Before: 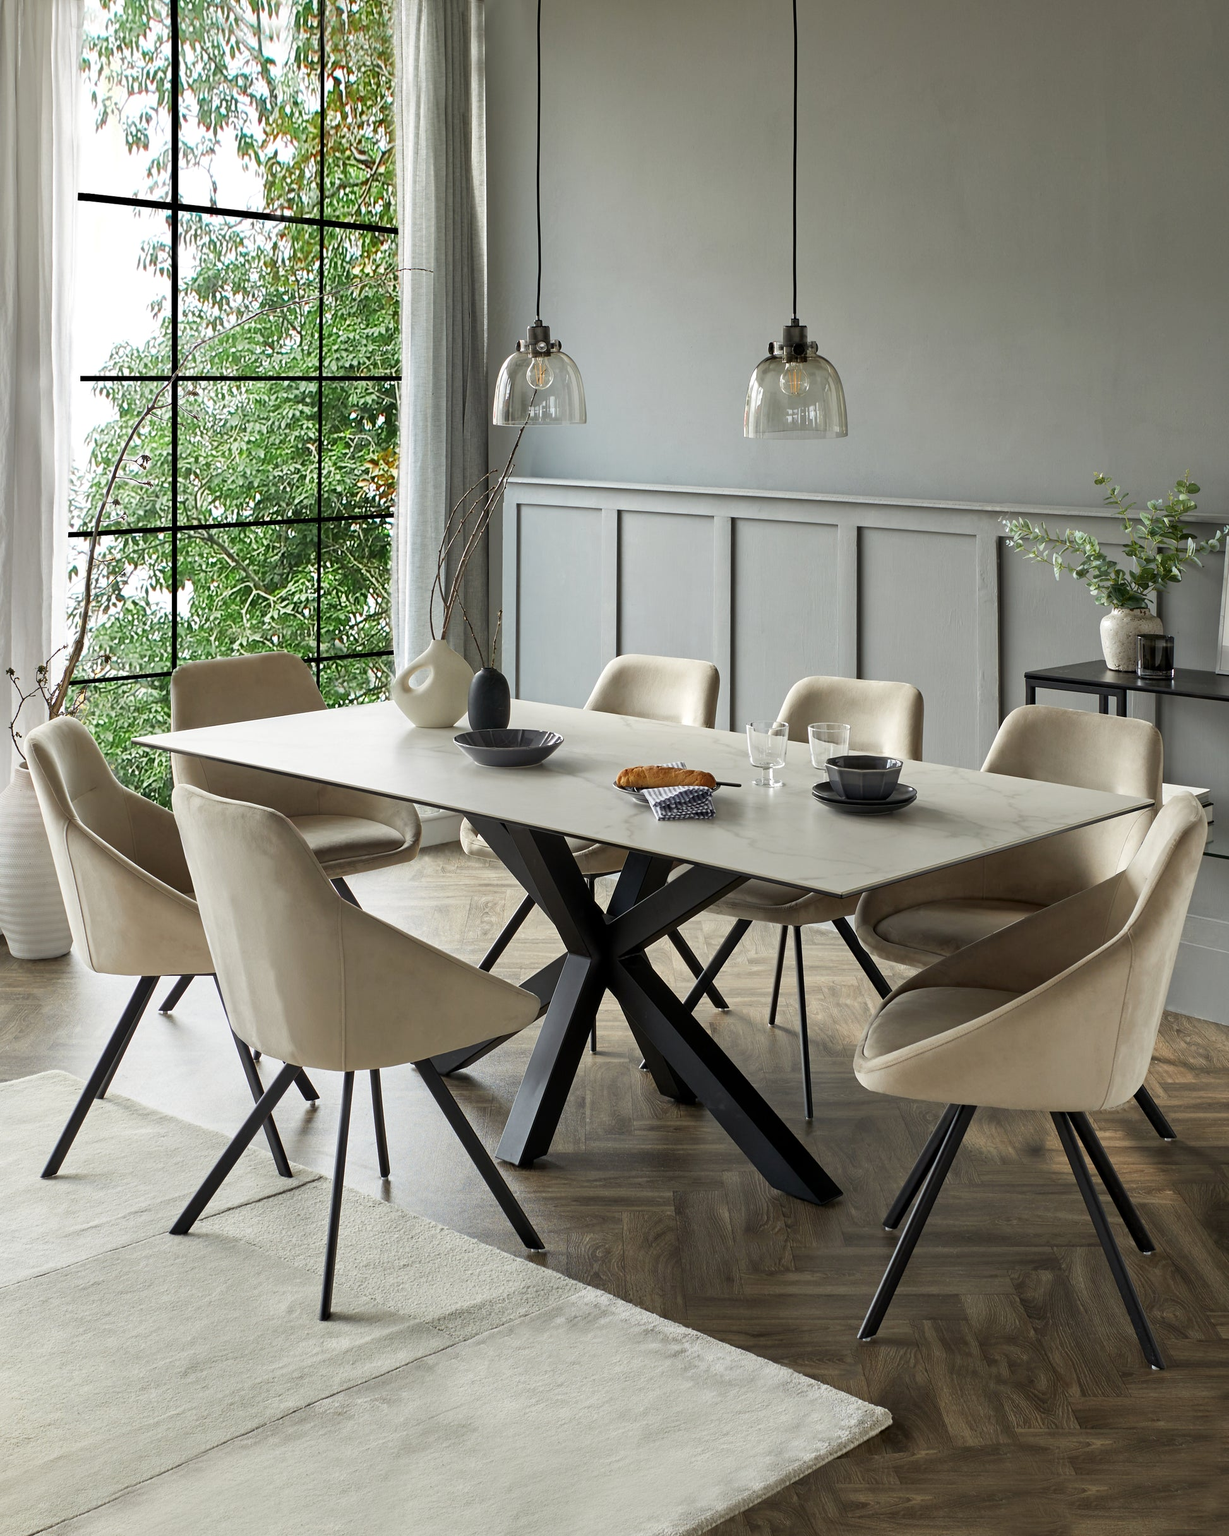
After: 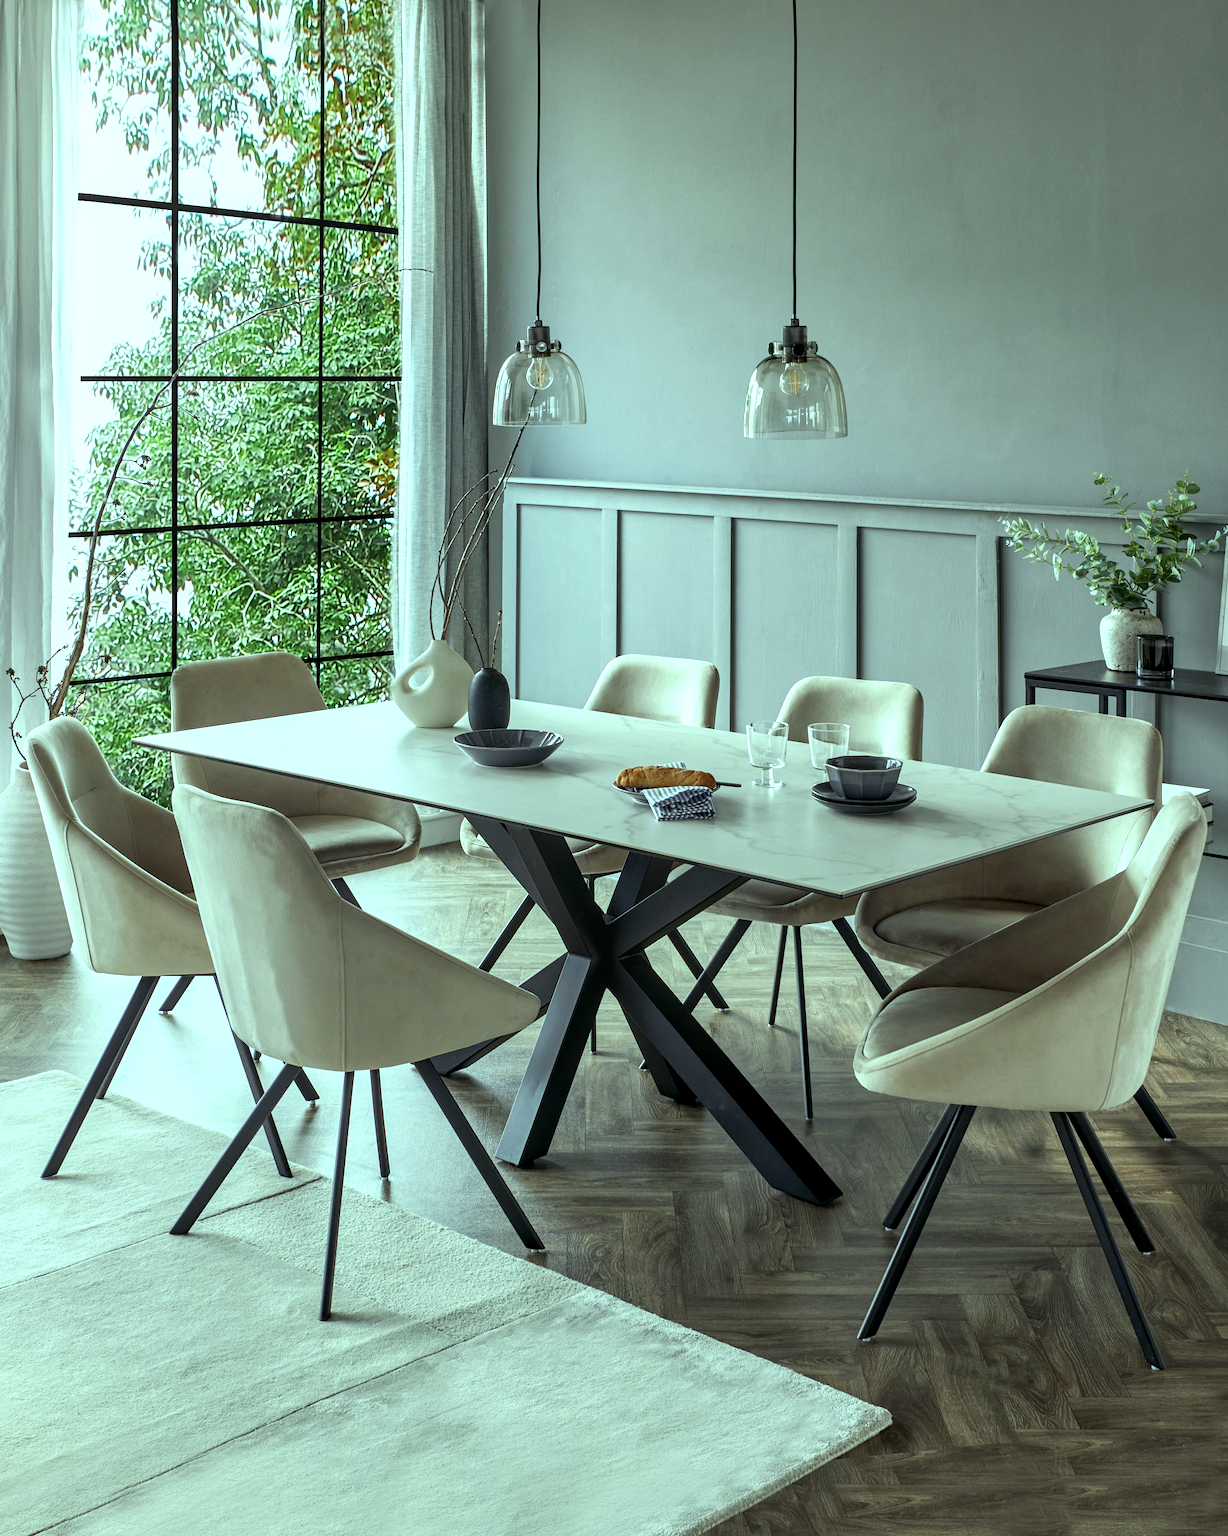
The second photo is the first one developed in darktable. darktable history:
color balance: mode lift, gamma, gain (sRGB), lift [0.997, 0.979, 1.021, 1.011], gamma [1, 1.084, 0.916, 0.998], gain [1, 0.87, 1.13, 1.101], contrast 4.55%, contrast fulcrum 38.24%, output saturation 104.09%
exposure: exposure 0.081 EV, compensate highlight preservation false
local contrast: on, module defaults
